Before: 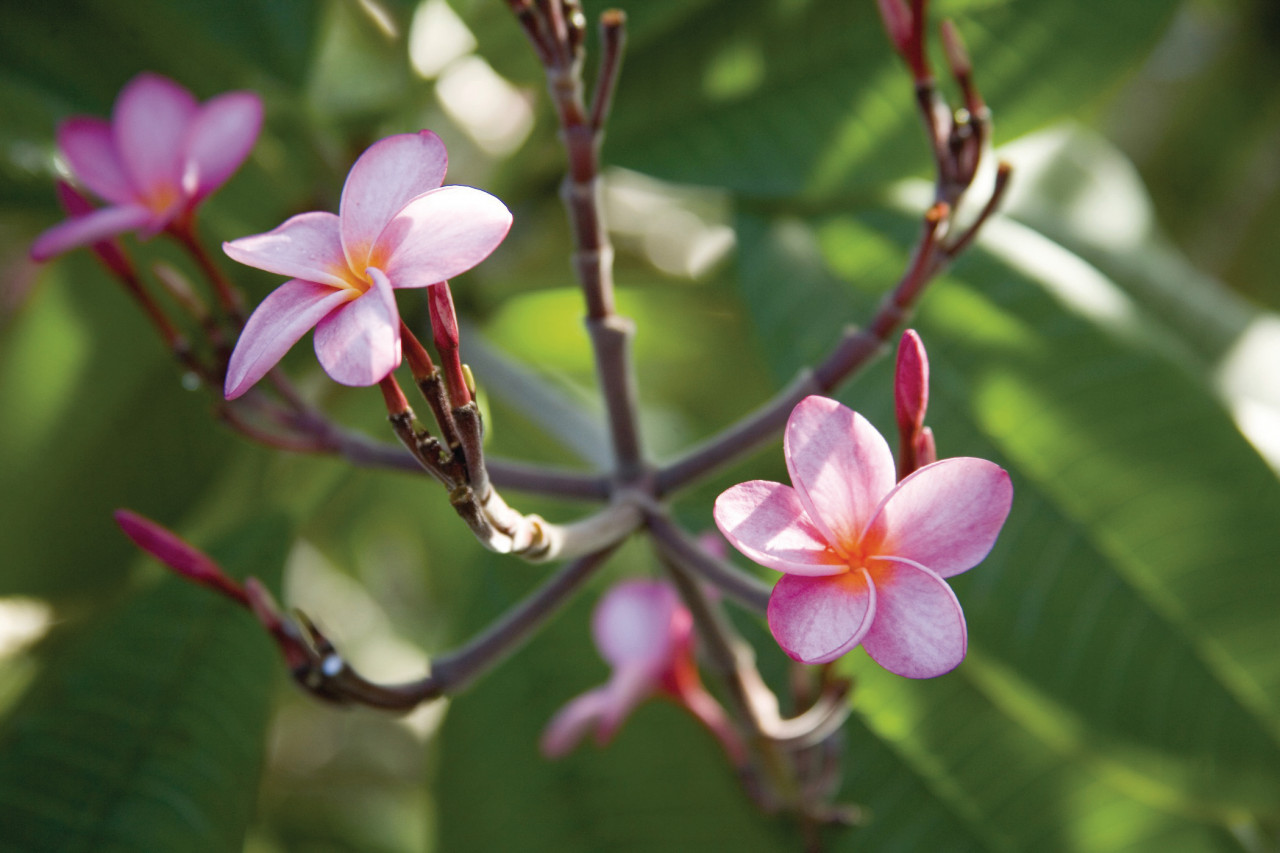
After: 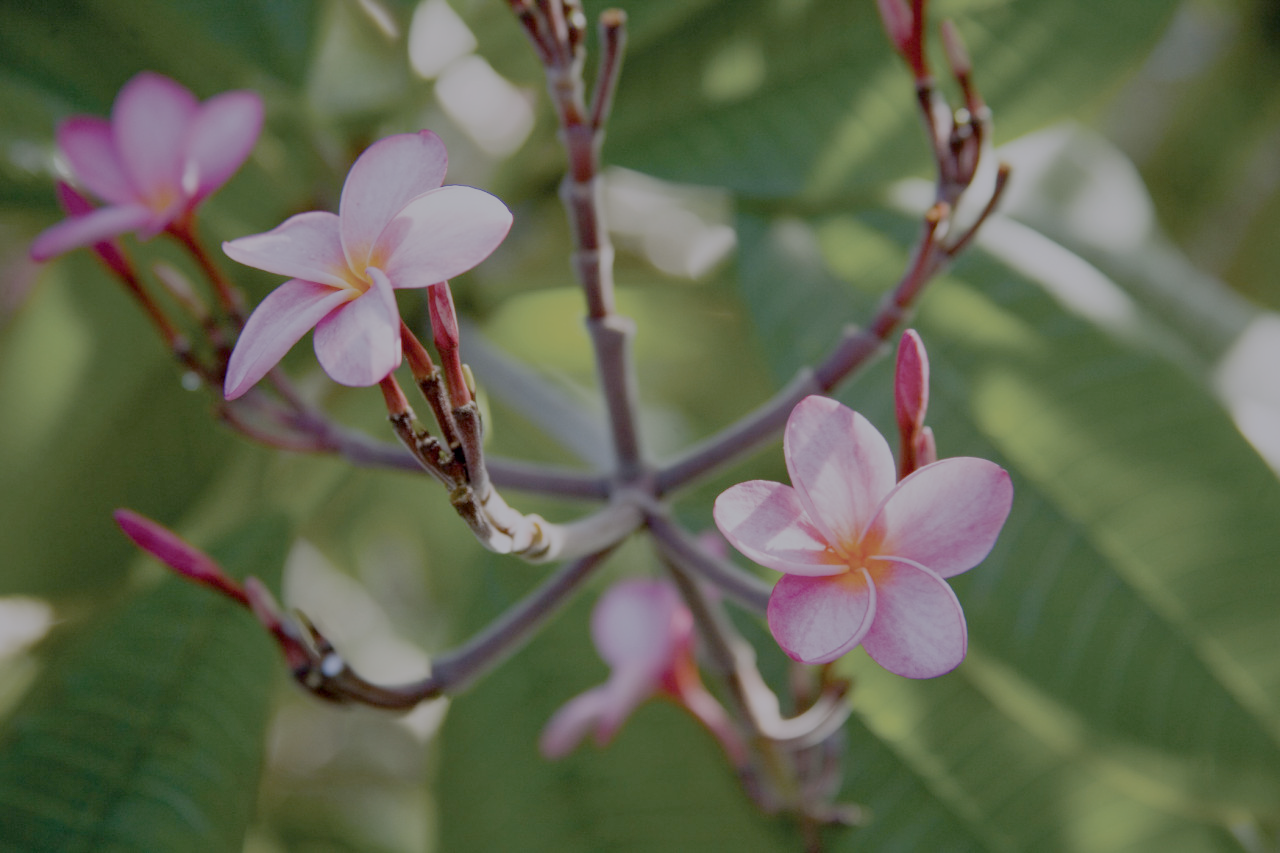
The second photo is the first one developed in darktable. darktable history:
white balance: red 1.004, blue 1.096
local contrast: mode bilateral grid, contrast 20, coarseness 50, detail 120%, midtone range 0.2
filmic rgb: white relative exposure 8 EV, threshold 3 EV, structure ↔ texture 100%, target black luminance 0%, hardness 2.44, latitude 76.53%, contrast 0.562, shadows ↔ highlights balance 0%, preserve chrominance no, color science v4 (2020), iterations of high-quality reconstruction 10, type of noise poissonian, enable highlight reconstruction true
